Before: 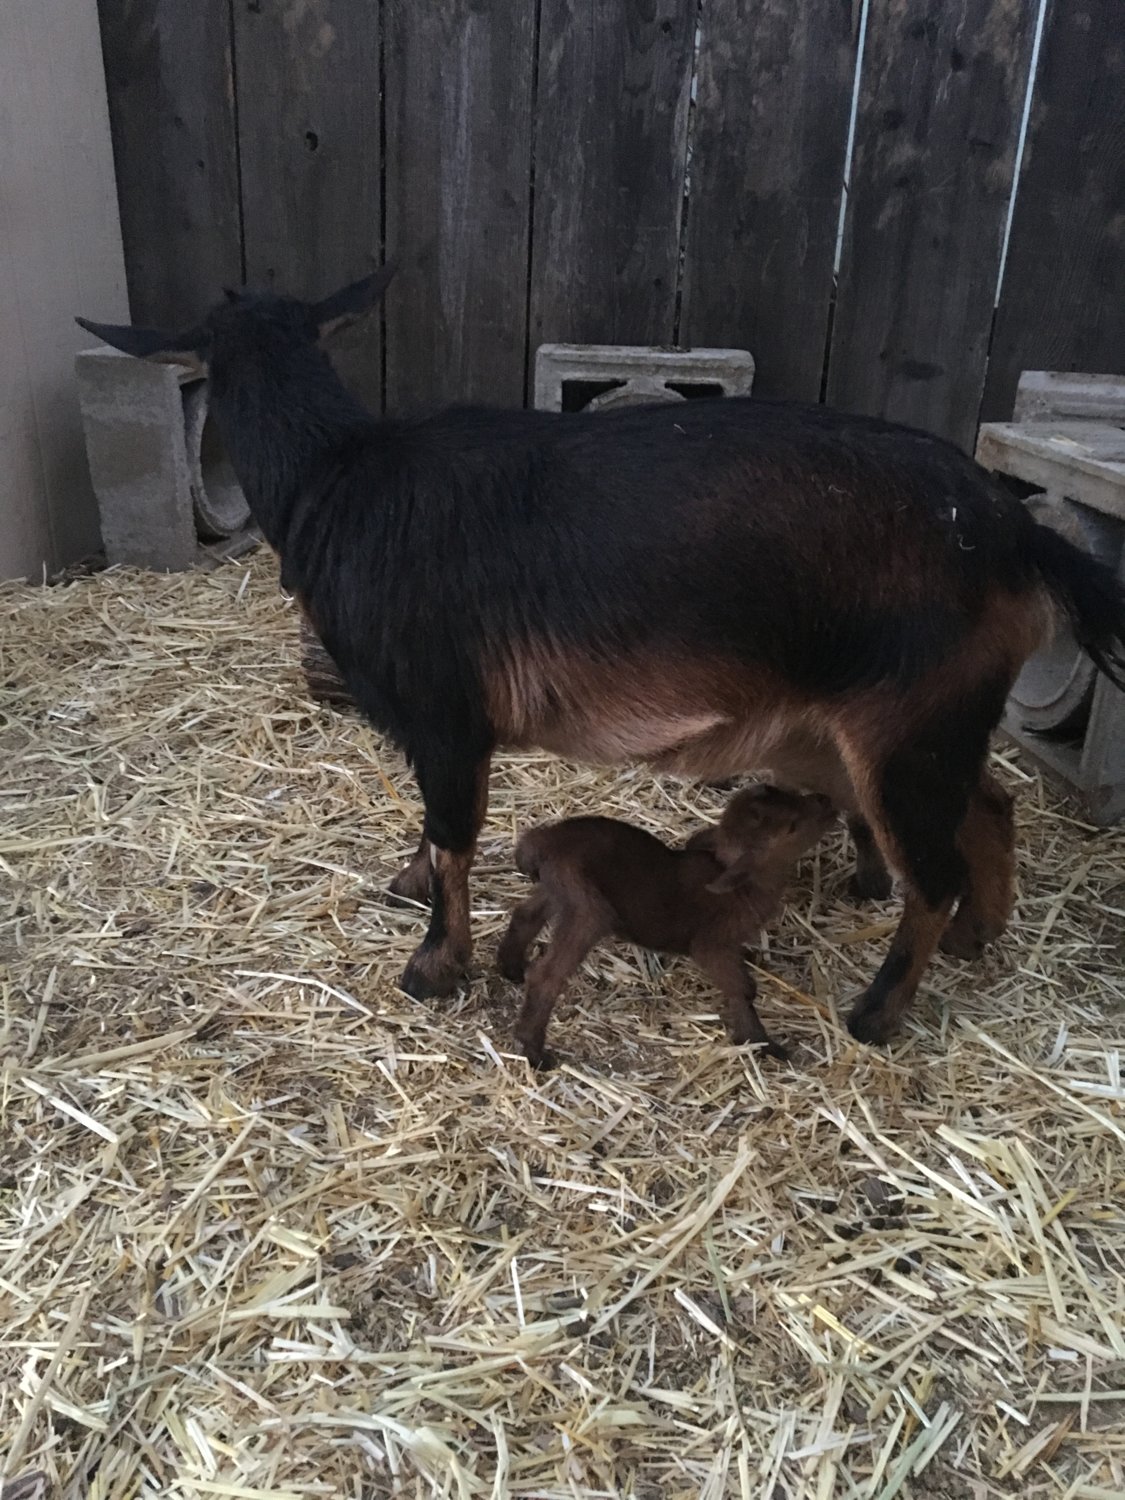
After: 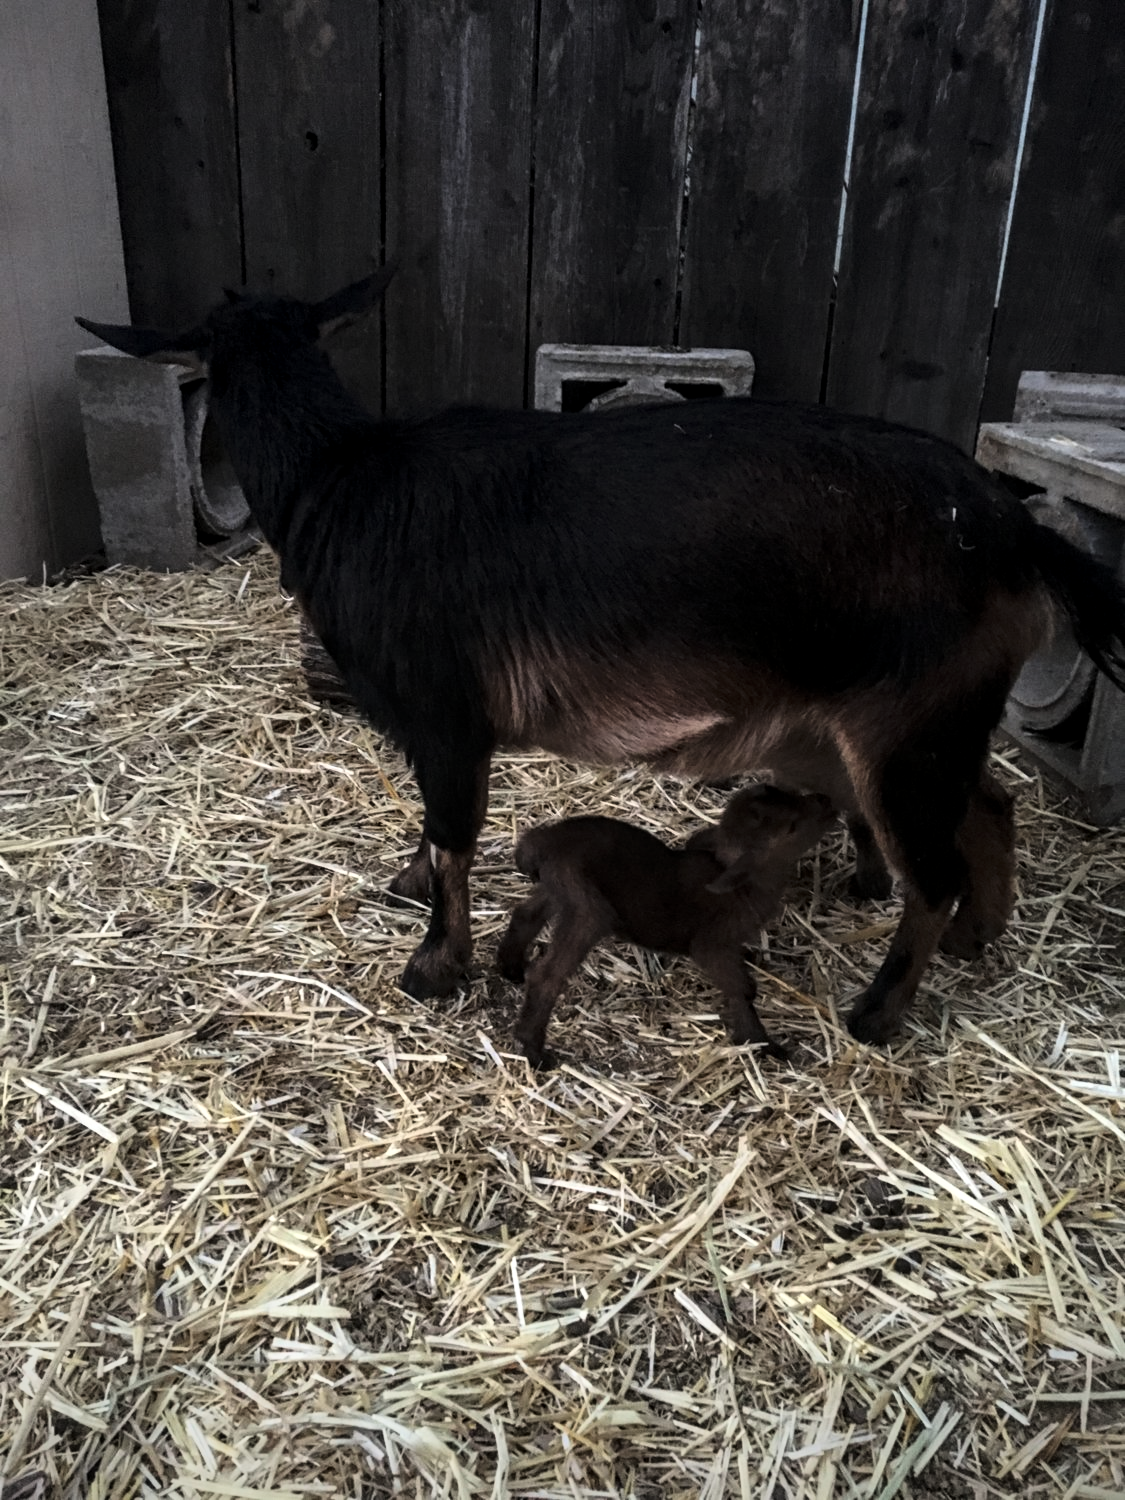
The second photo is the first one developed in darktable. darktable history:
vignetting: fall-off start 97.23%, saturation -0.024, center (-0.033, -0.042), width/height ratio 1.179, unbound false
tone curve: curves: ch0 [(0, 0) (0.042, 0.01) (0.223, 0.123) (0.59, 0.574) (0.802, 0.868) (1, 1)], color space Lab, linked channels, preserve colors none
local contrast: on, module defaults
